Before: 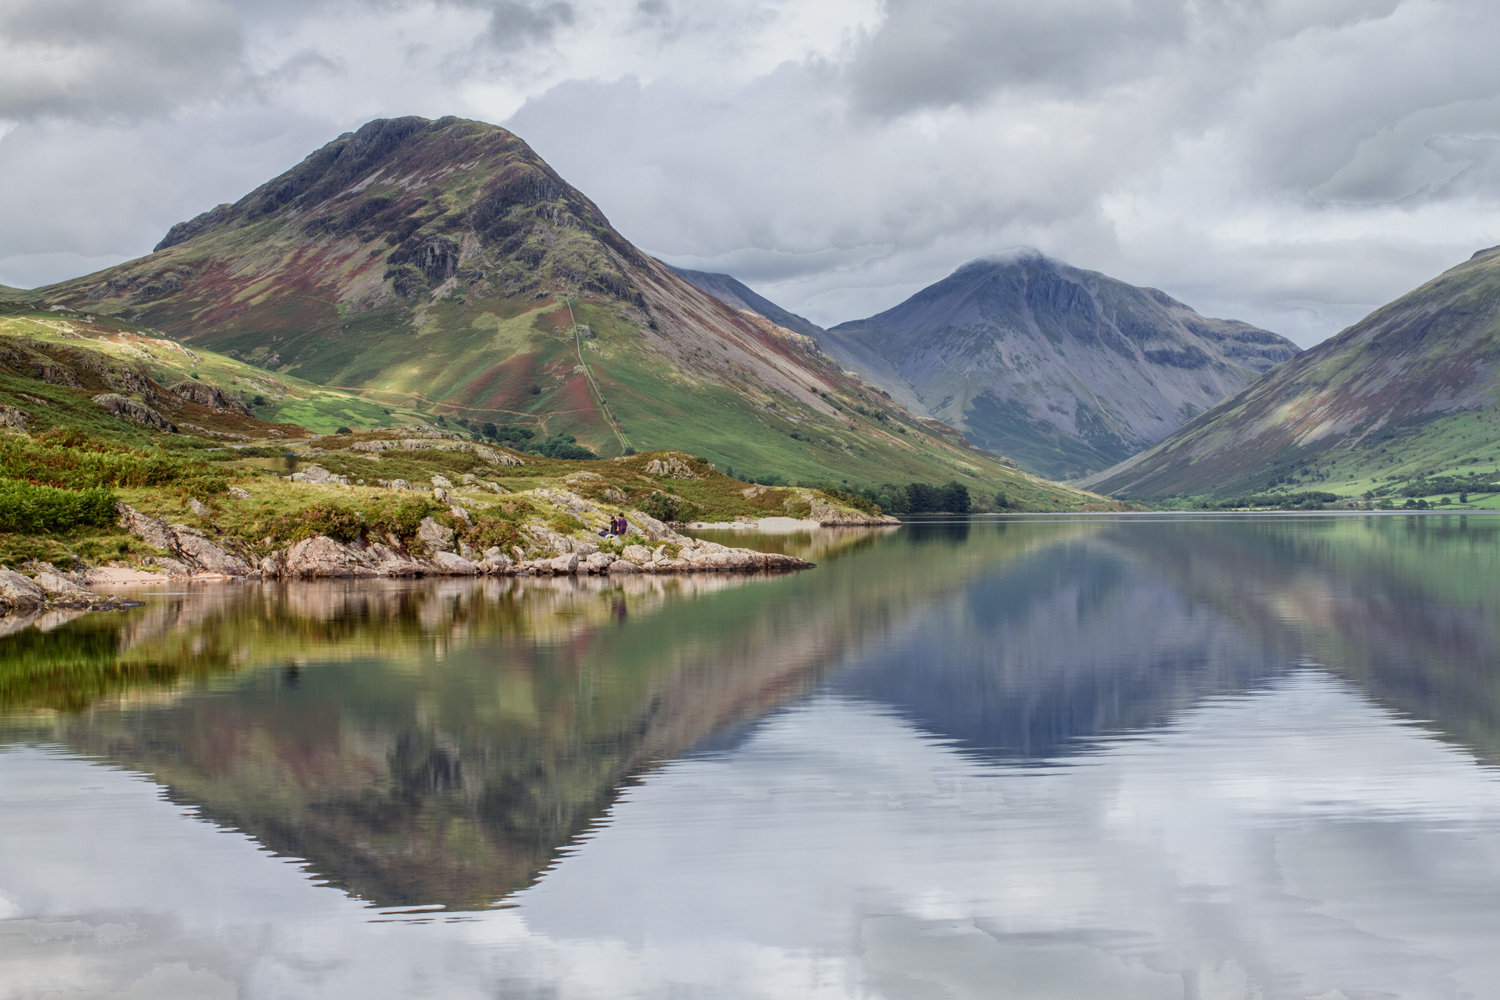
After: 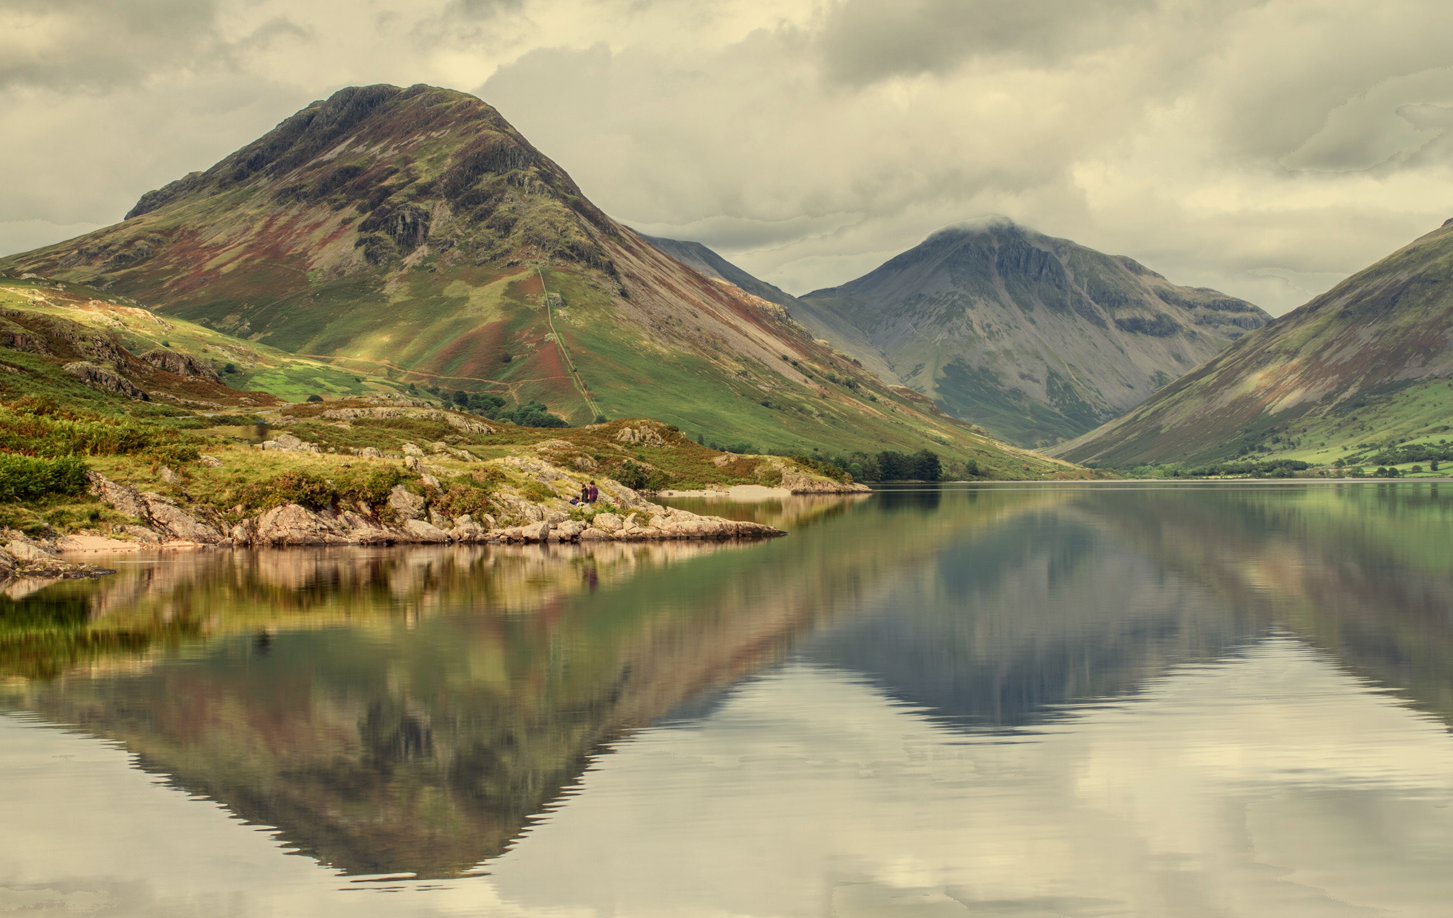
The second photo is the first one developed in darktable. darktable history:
crop: left 1.964%, top 3.251%, right 1.122%, bottom 4.933%
white balance: red 1.08, blue 0.791
